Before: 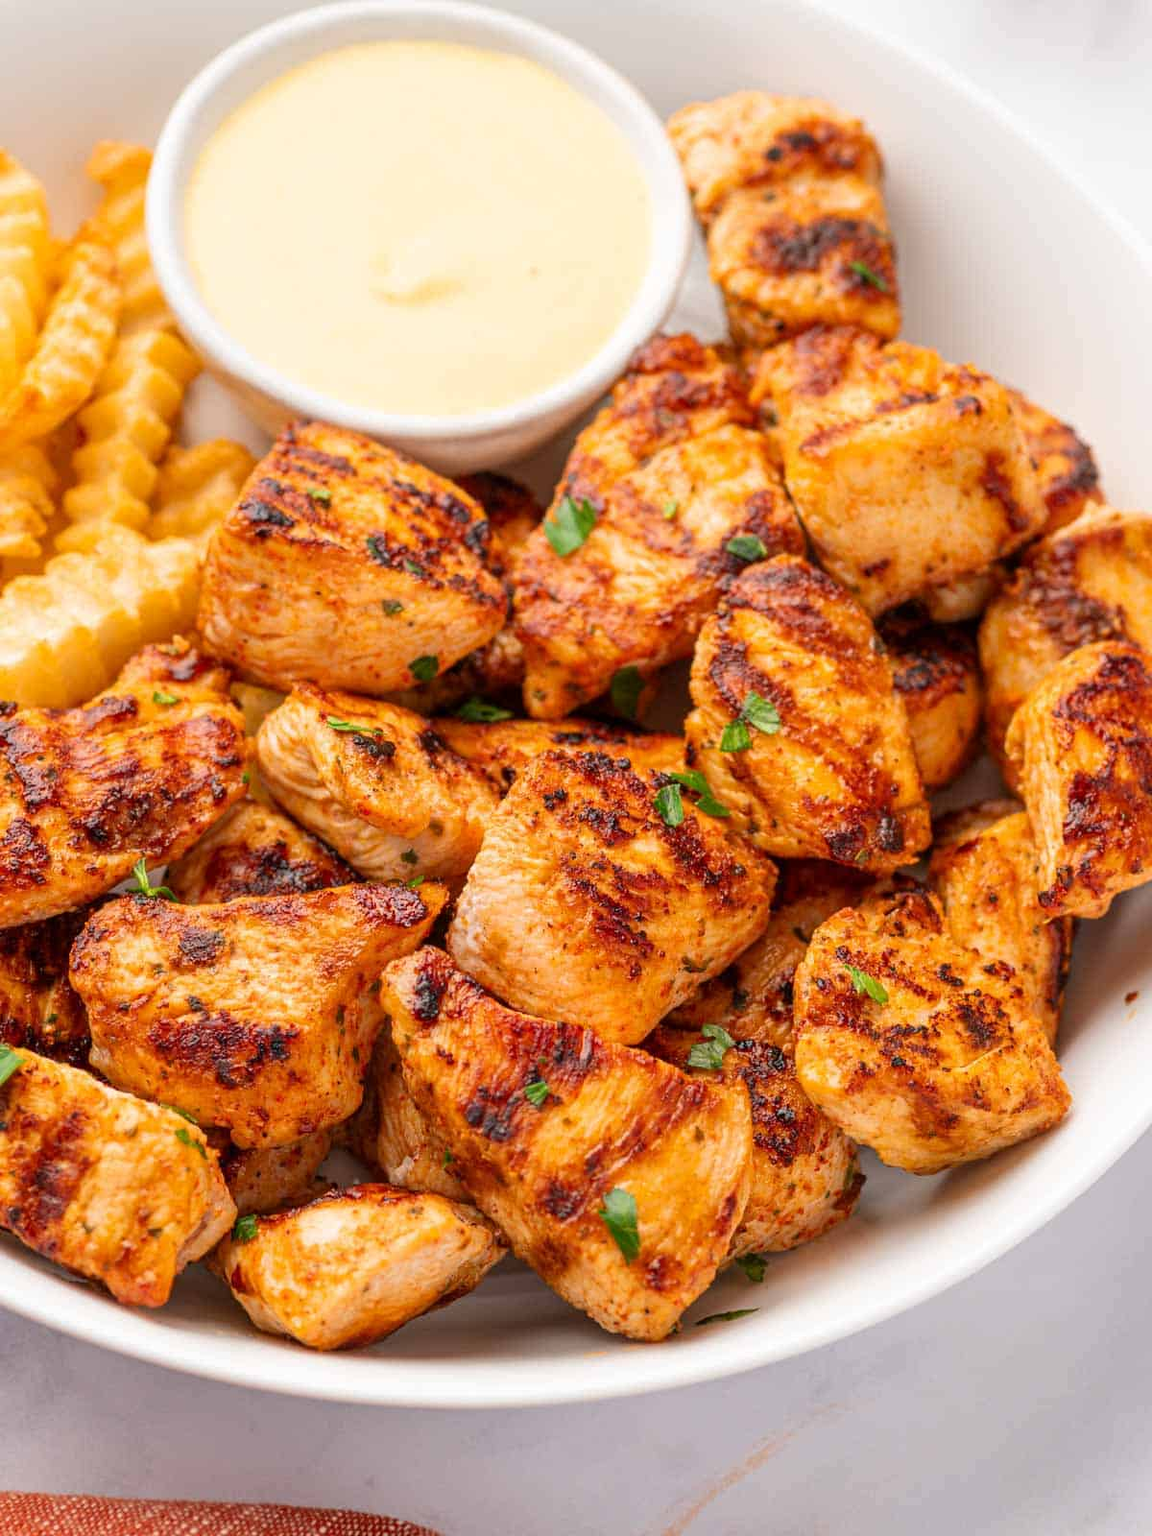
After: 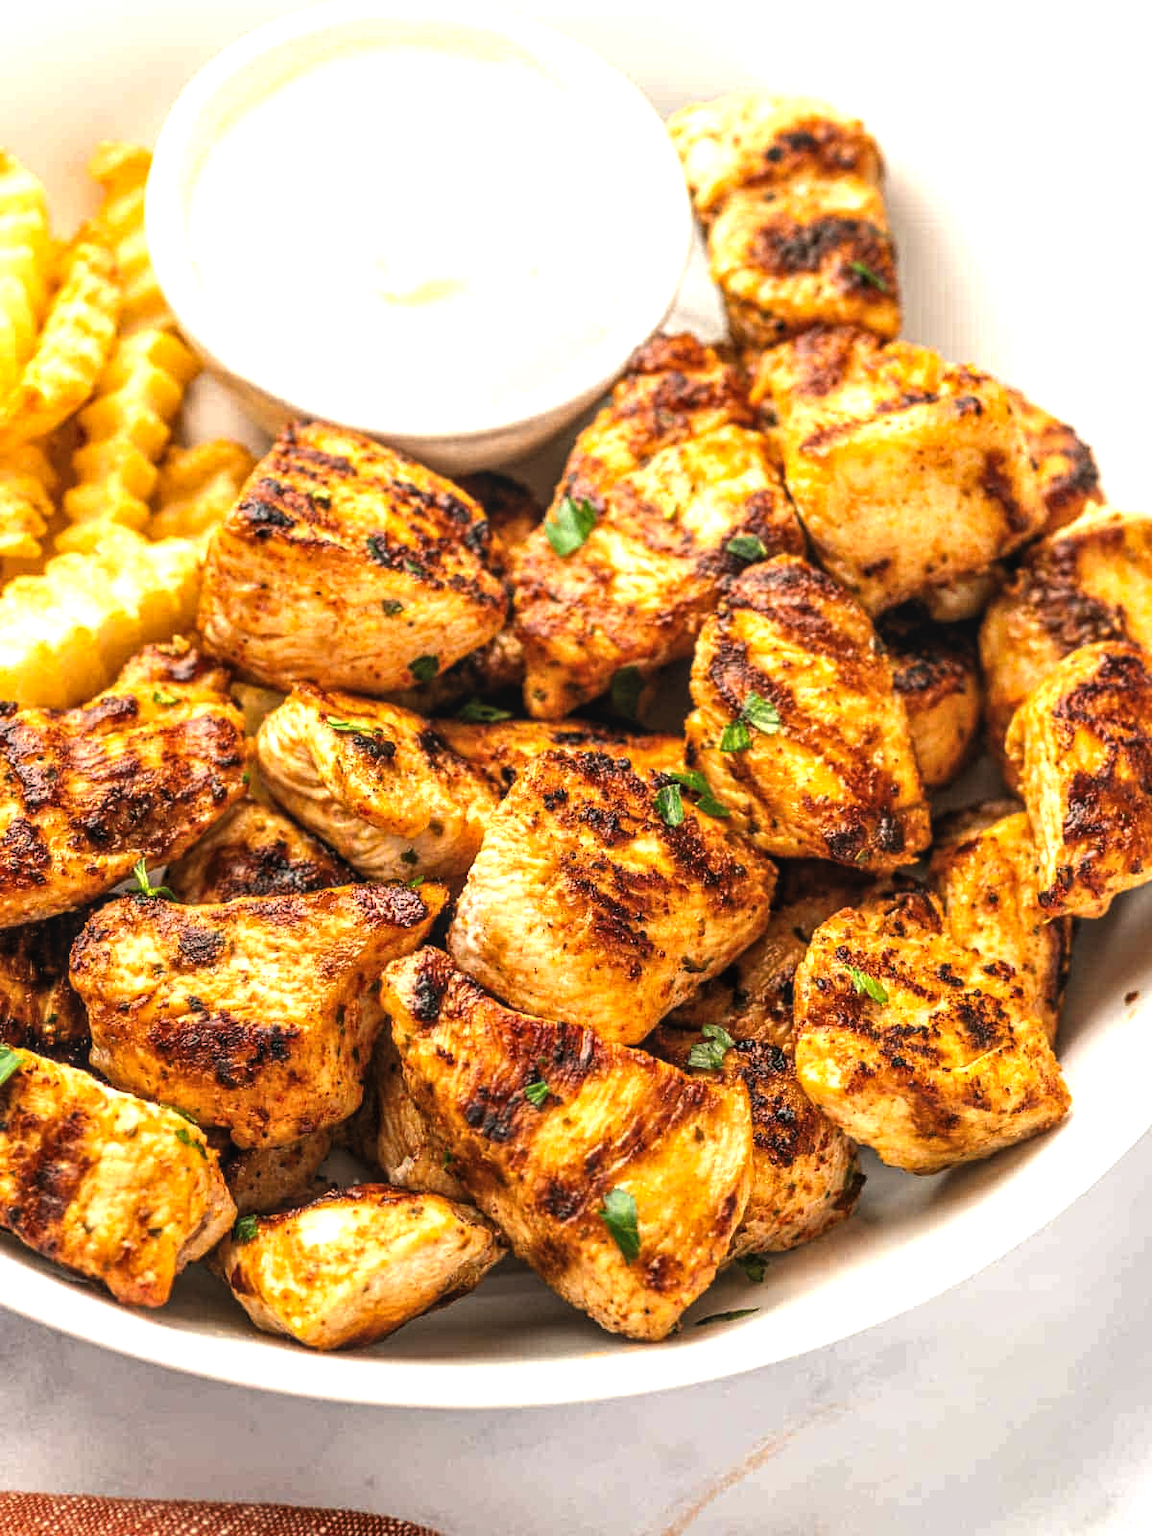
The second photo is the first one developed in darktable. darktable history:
color balance: mode lift, gamma, gain (sRGB), lift [1.04, 1, 1, 0.97], gamma [1.01, 1, 1, 0.97], gain [0.96, 1, 1, 0.97]
levels: levels [0.044, 0.475, 0.791]
local contrast: detail 117%
